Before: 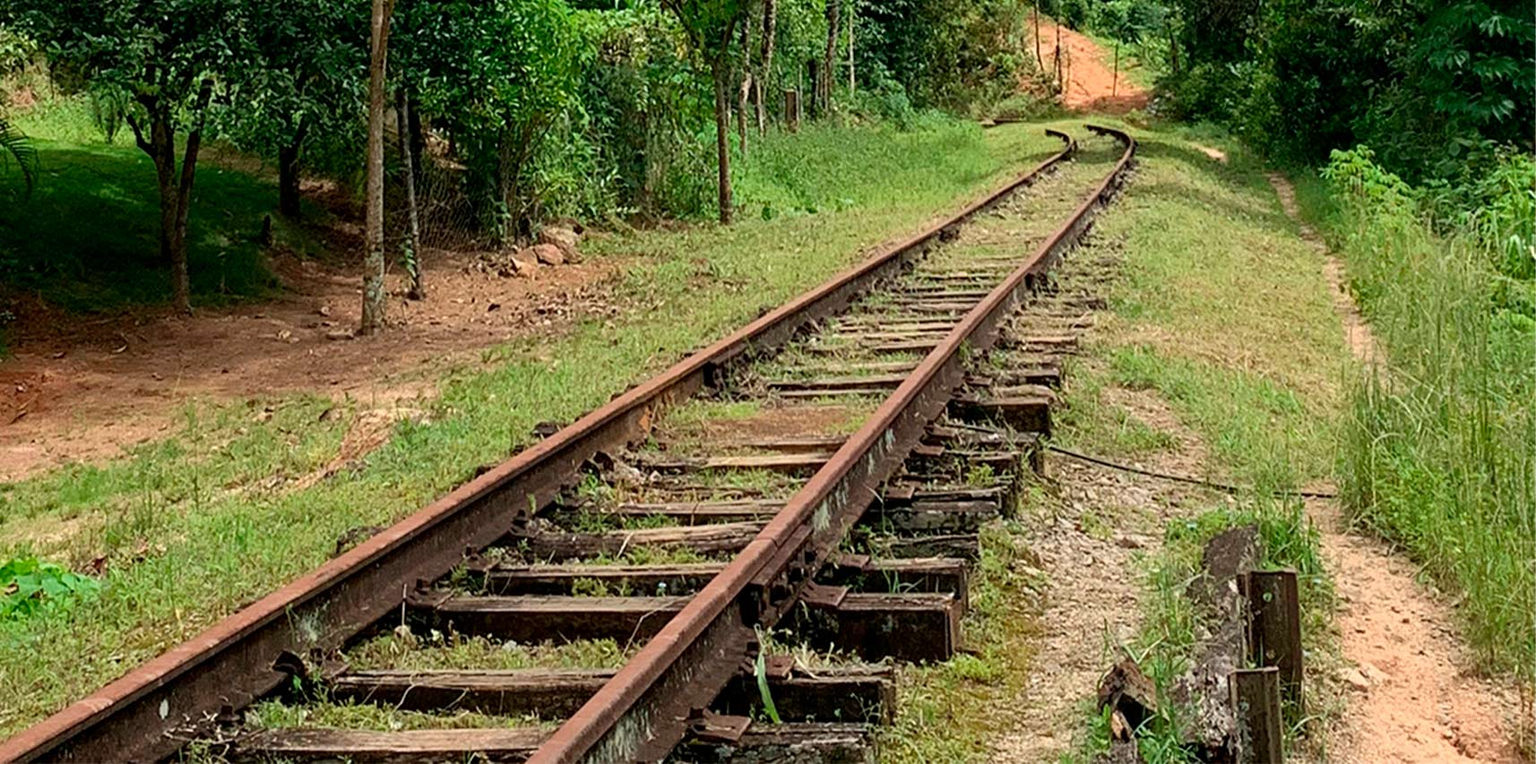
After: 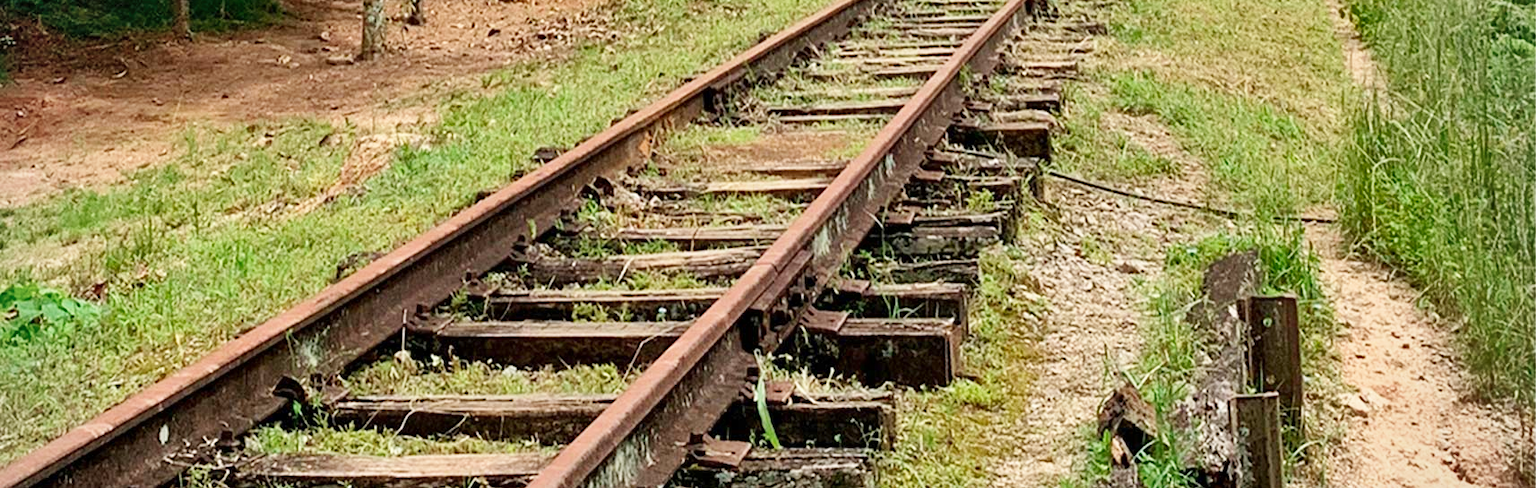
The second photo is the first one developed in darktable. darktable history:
crop and rotate: top 36.052%
vignetting: brightness -0.157, center (-0.014, 0)
shadows and highlights: shadows 76.82, highlights -60.92, soften with gaussian
base curve: curves: ch0 [(0, 0) (0.204, 0.334) (0.55, 0.733) (1, 1)], preserve colors none
